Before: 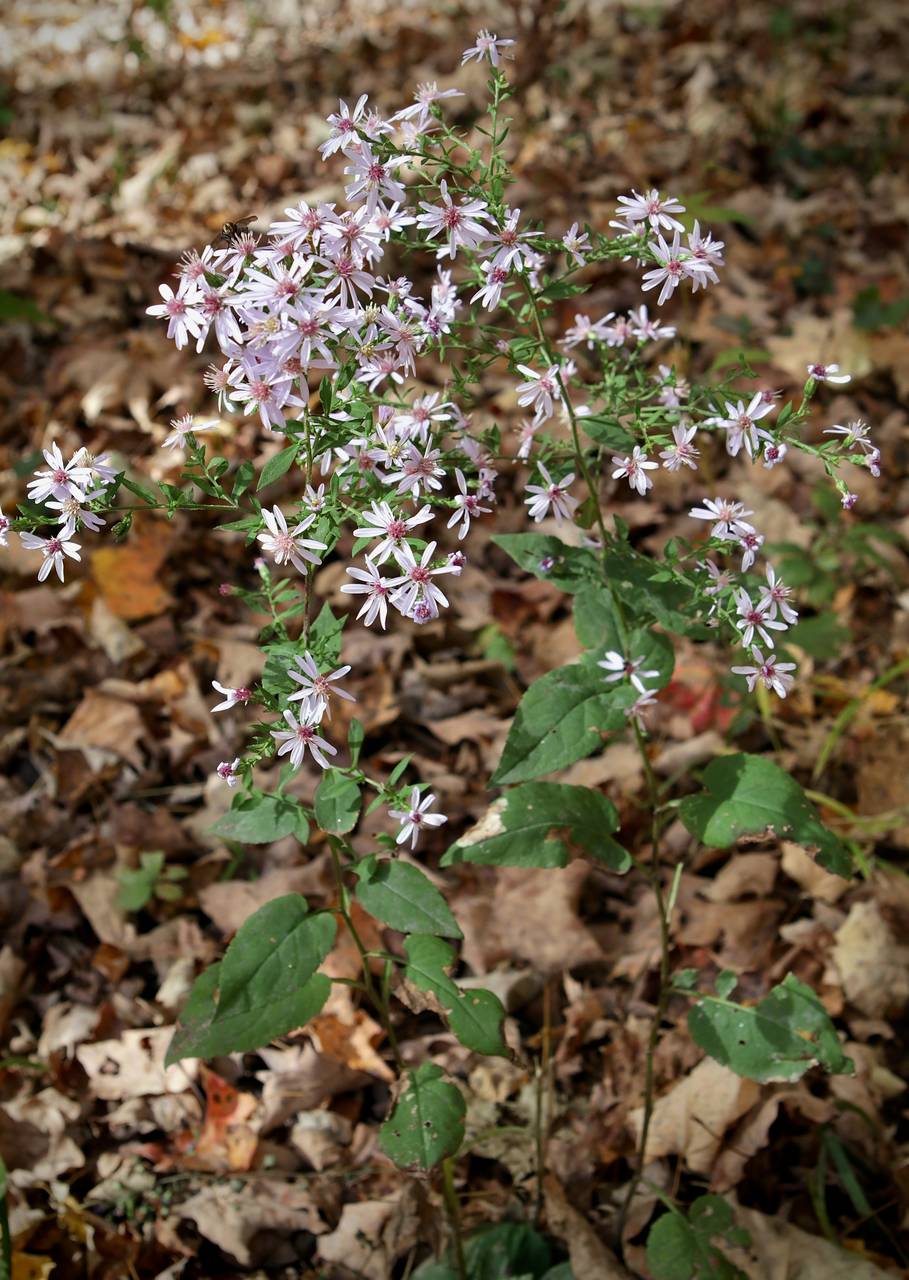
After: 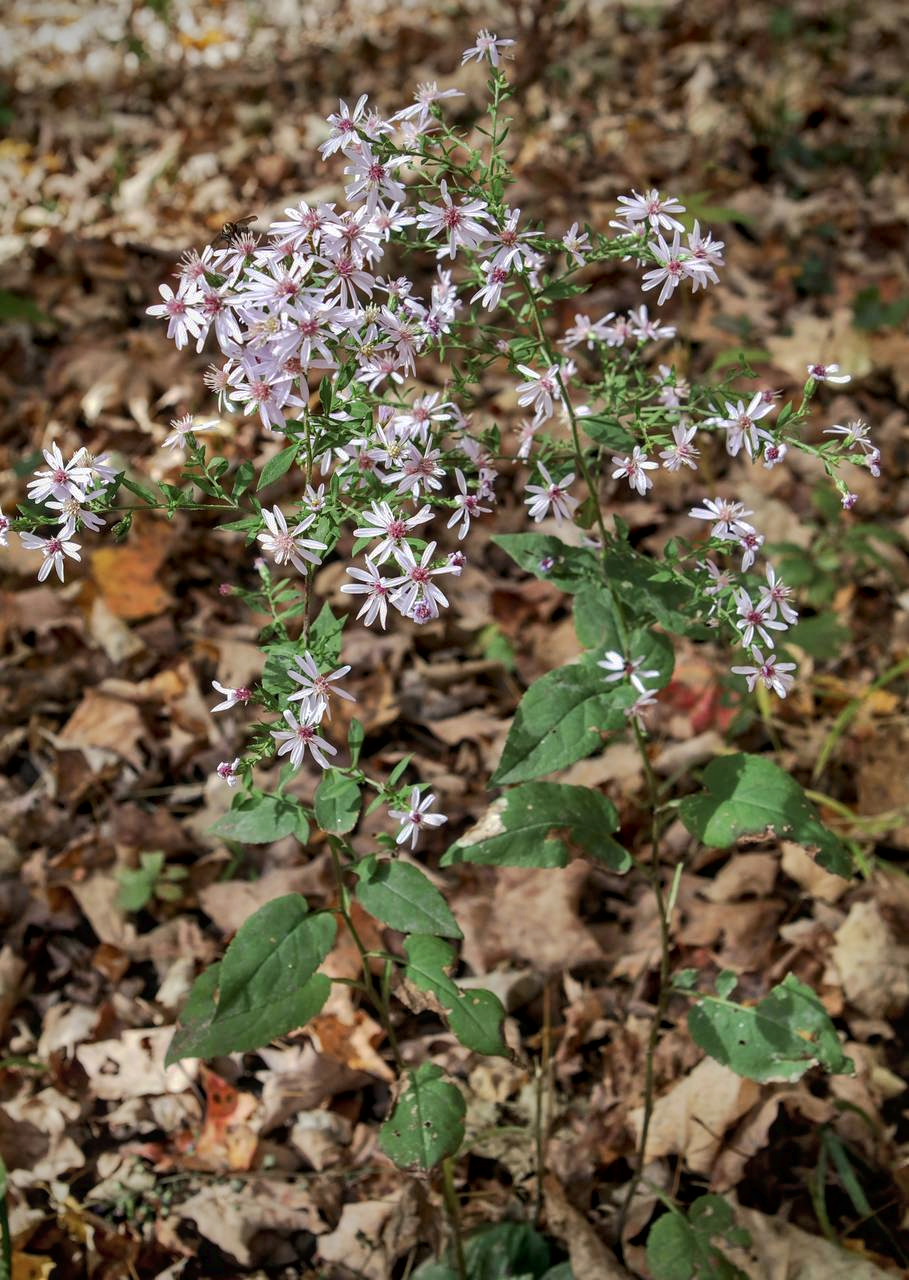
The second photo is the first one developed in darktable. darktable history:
local contrast: on, module defaults
tone curve: curves: ch0 [(0, 0) (0.003, 0.027) (0.011, 0.03) (0.025, 0.04) (0.044, 0.063) (0.069, 0.093) (0.1, 0.125) (0.136, 0.153) (0.177, 0.191) (0.224, 0.232) (0.277, 0.279) (0.335, 0.333) (0.399, 0.39) (0.468, 0.457) (0.543, 0.535) (0.623, 0.611) (0.709, 0.683) (0.801, 0.758) (0.898, 0.853) (1, 1)], preserve colors none
shadows and highlights: soften with gaussian
